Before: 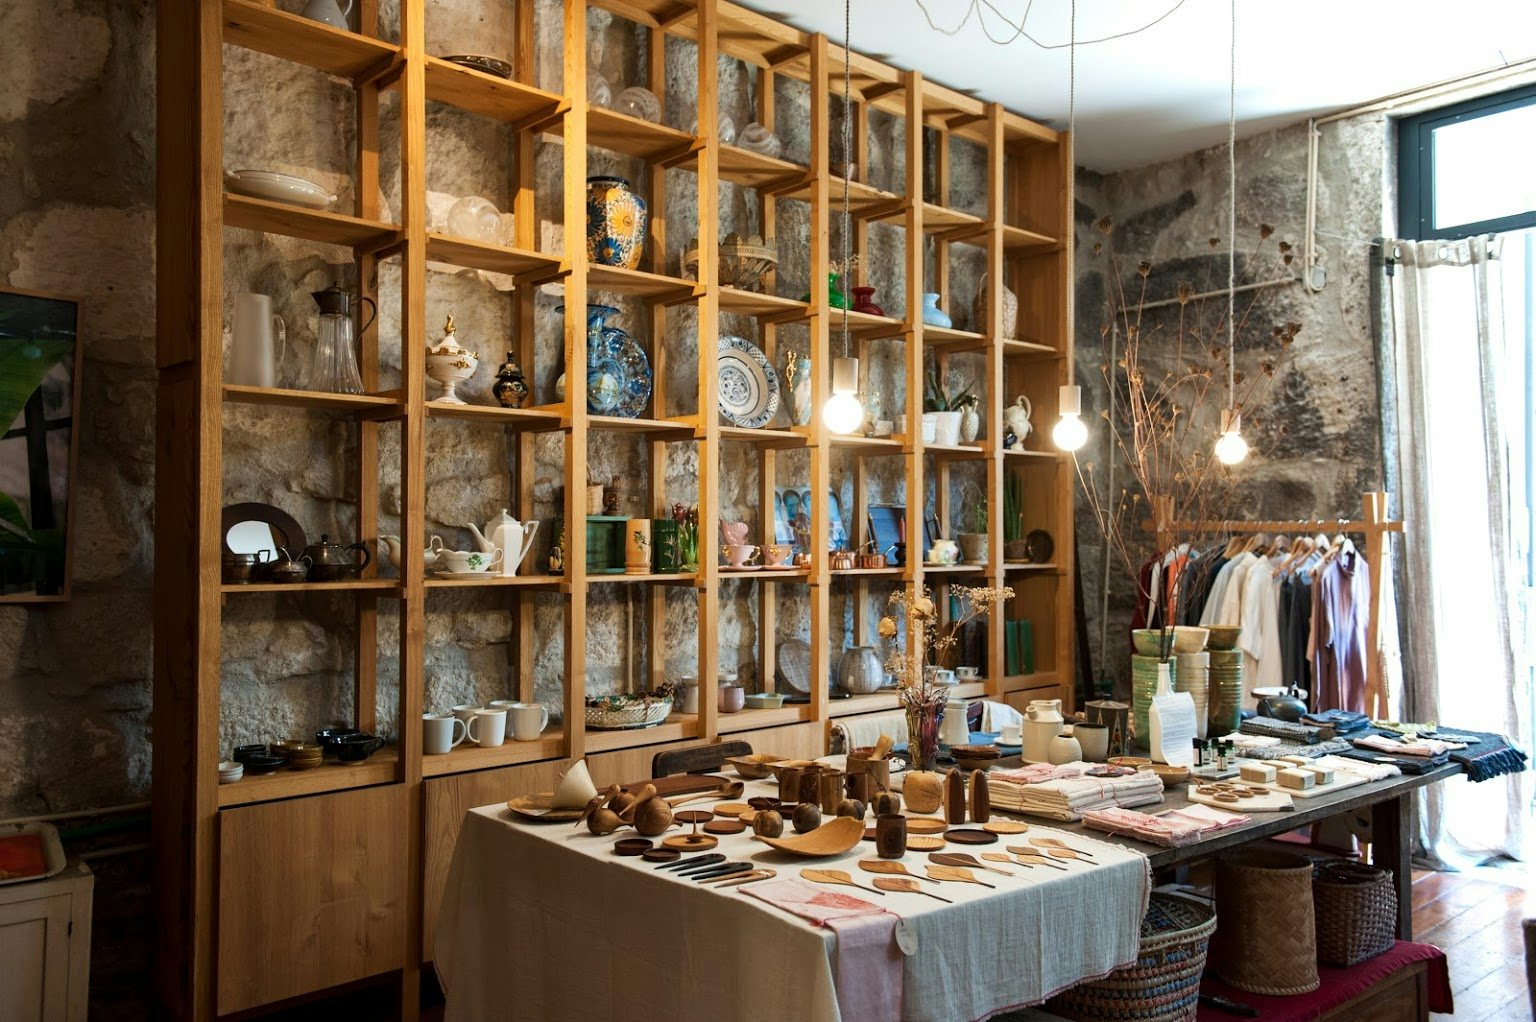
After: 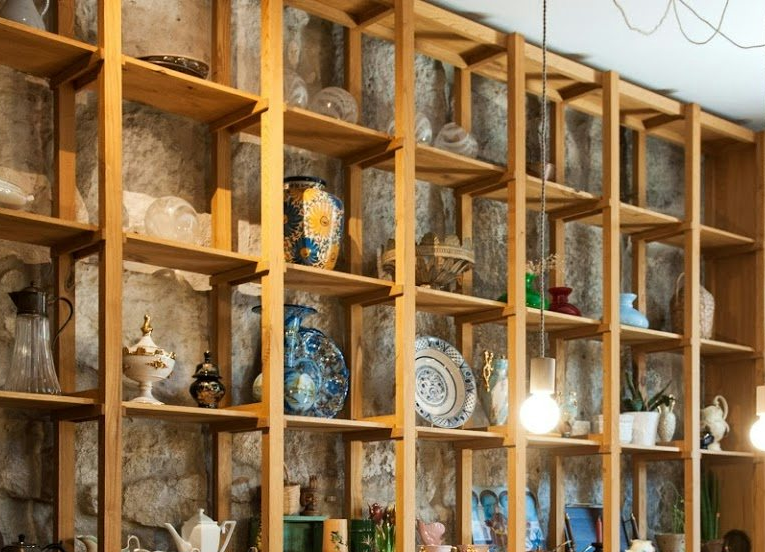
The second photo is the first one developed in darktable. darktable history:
crop: left 19.738%, right 30.455%, bottom 45.94%
